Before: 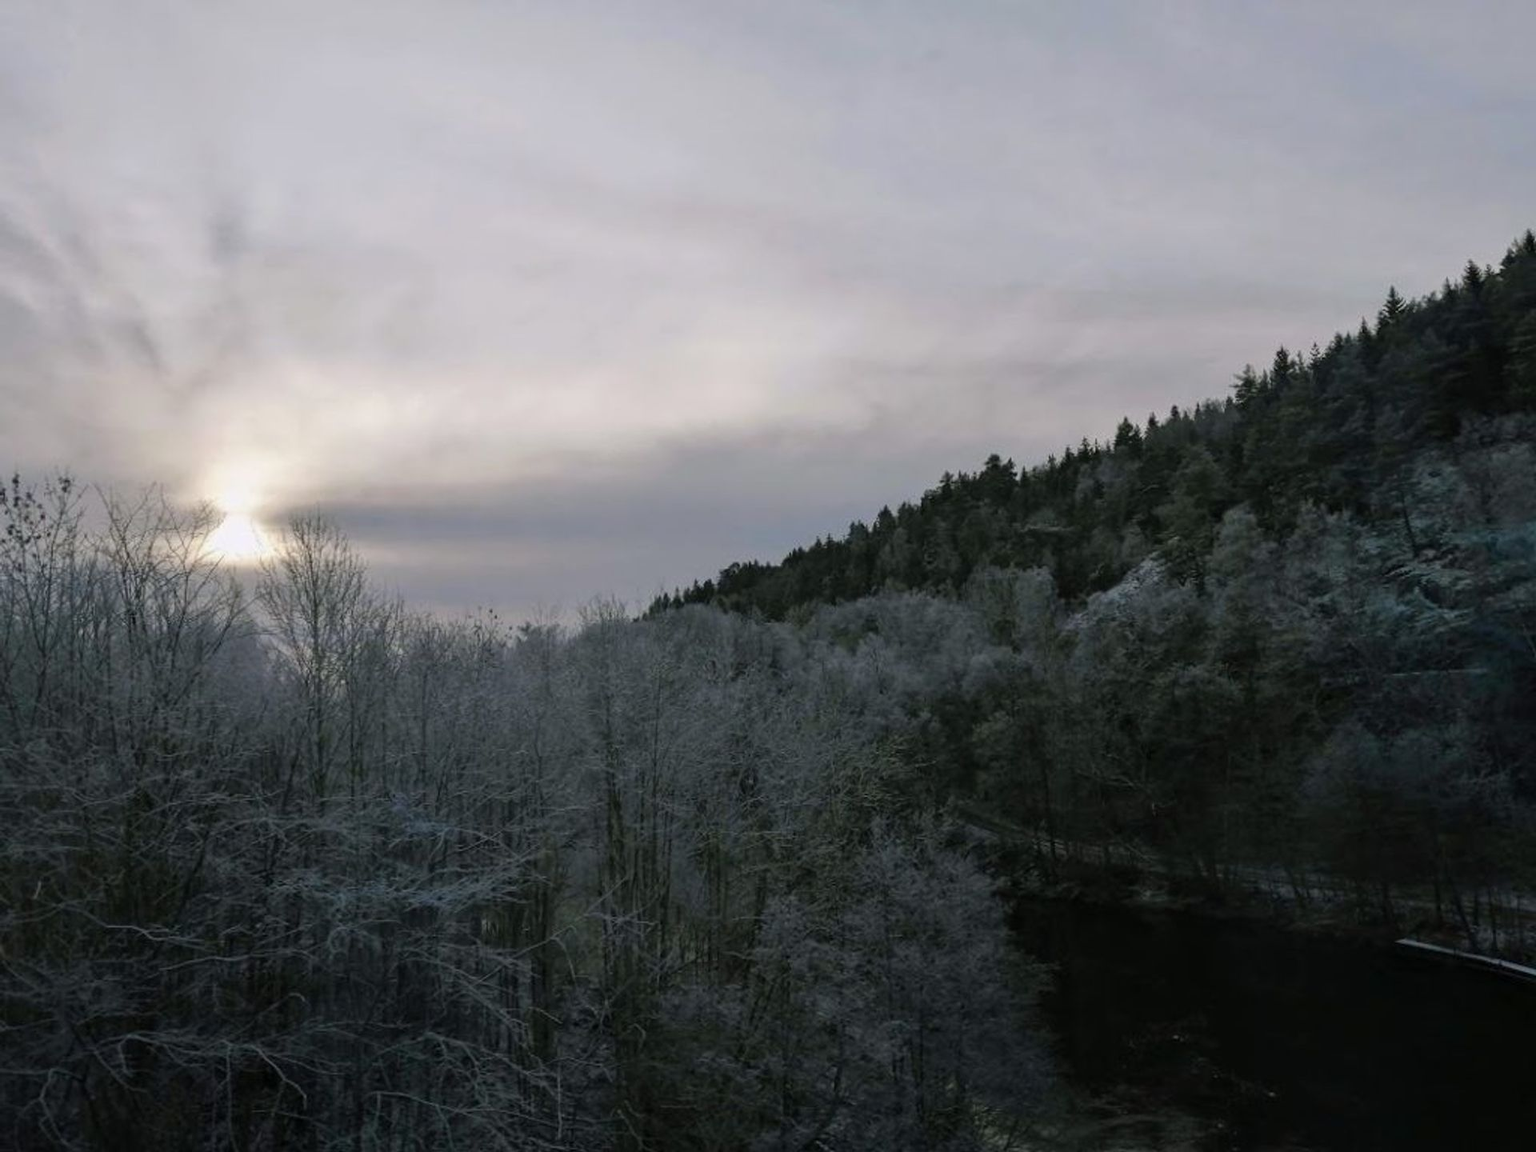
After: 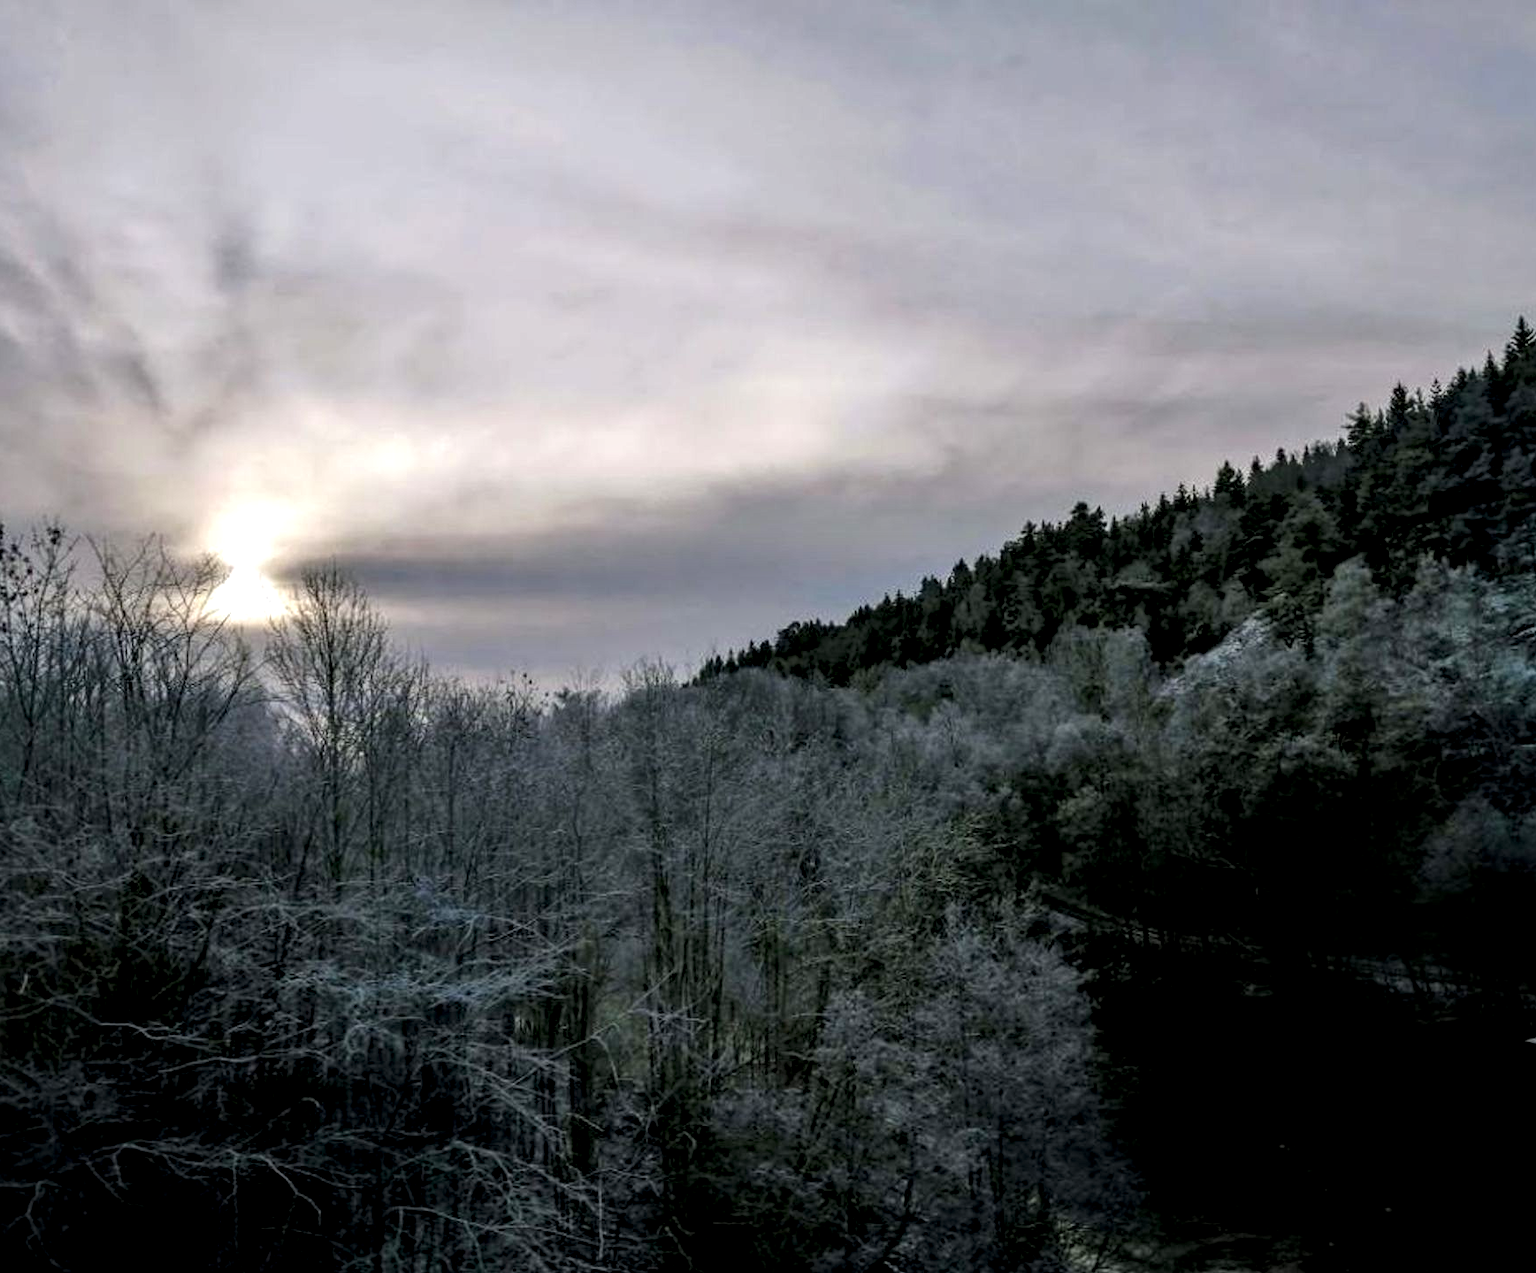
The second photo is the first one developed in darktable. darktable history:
crop and rotate: left 1.056%, right 8.474%
tone equalizer: -8 EV -1.88 EV, -7 EV -1.17 EV, -6 EV -1.6 EV
color balance rgb: perceptual saturation grading › global saturation 31.263%
local contrast: highlights 16%, detail 186%
